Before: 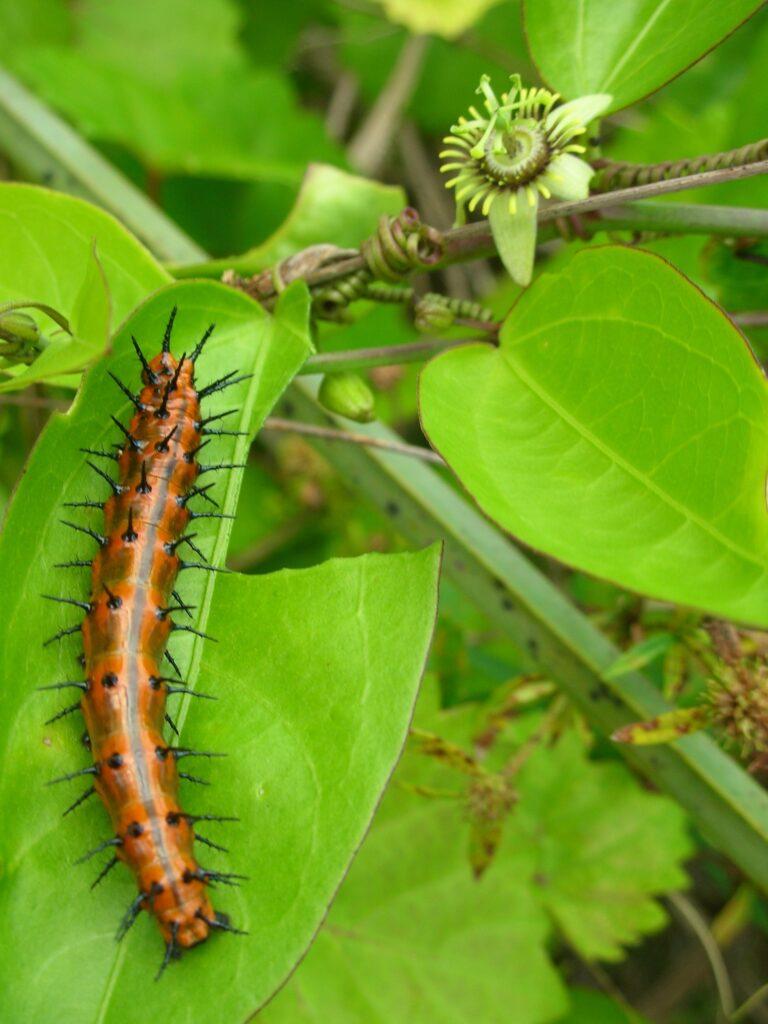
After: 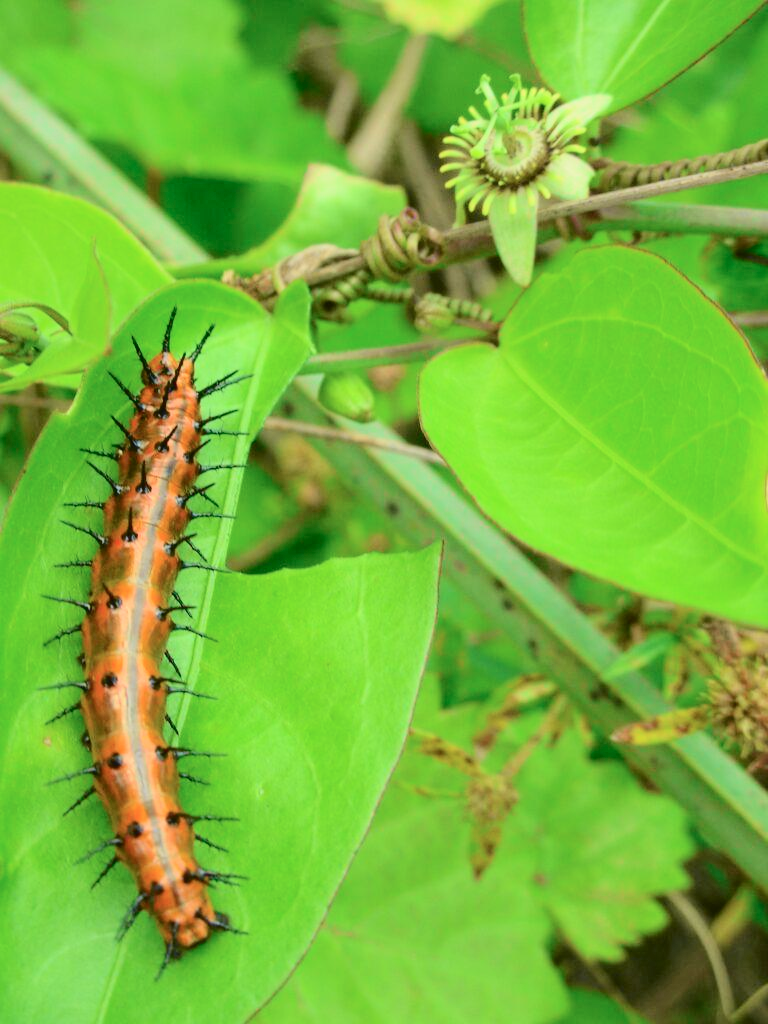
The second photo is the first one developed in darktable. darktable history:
tone curve: curves: ch0 [(0, 0.026) (0.104, 0.1) (0.233, 0.262) (0.398, 0.507) (0.498, 0.621) (0.65, 0.757) (0.835, 0.883) (1, 0.961)]; ch1 [(0, 0) (0.346, 0.307) (0.408, 0.369) (0.453, 0.457) (0.482, 0.476) (0.502, 0.498) (0.521, 0.507) (0.553, 0.554) (0.638, 0.646) (0.693, 0.727) (1, 1)]; ch2 [(0, 0) (0.366, 0.337) (0.434, 0.46) (0.485, 0.494) (0.5, 0.494) (0.511, 0.508) (0.537, 0.55) (0.579, 0.599) (0.663, 0.67) (1, 1)], color space Lab, independent channels, preserve colors none
tone equalizer: edges refinement/feathering 500, mask exposure compensation -1.57 EV, preserve details no
